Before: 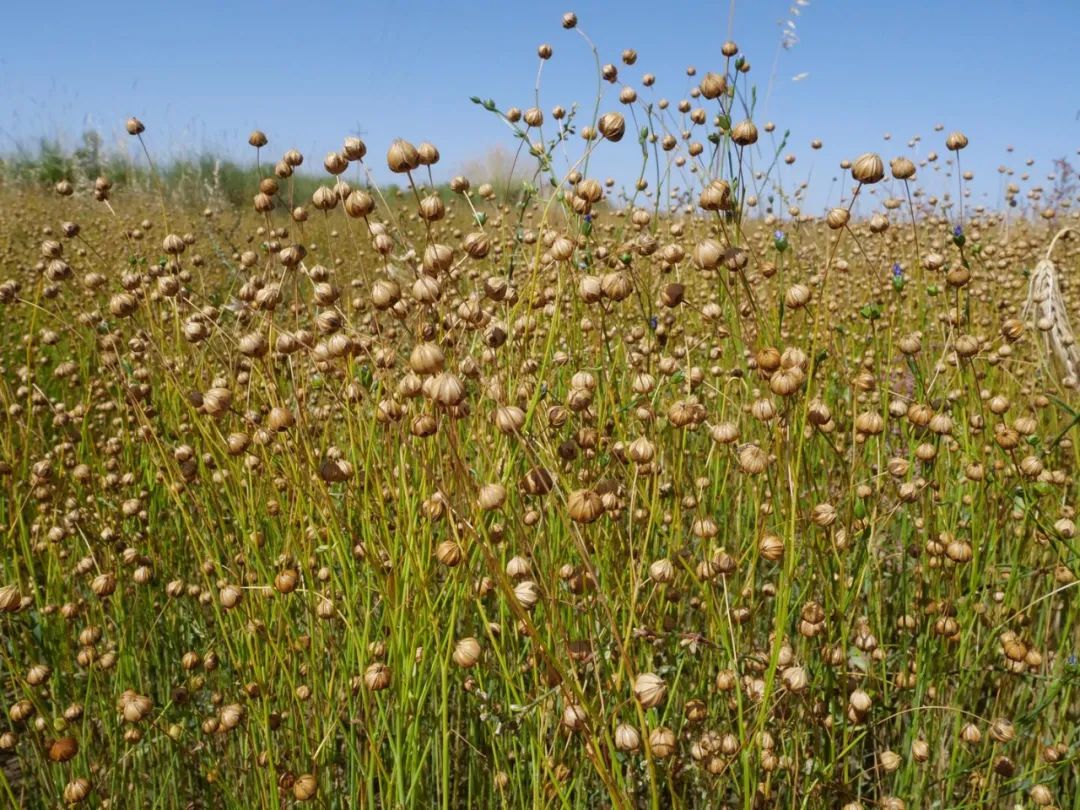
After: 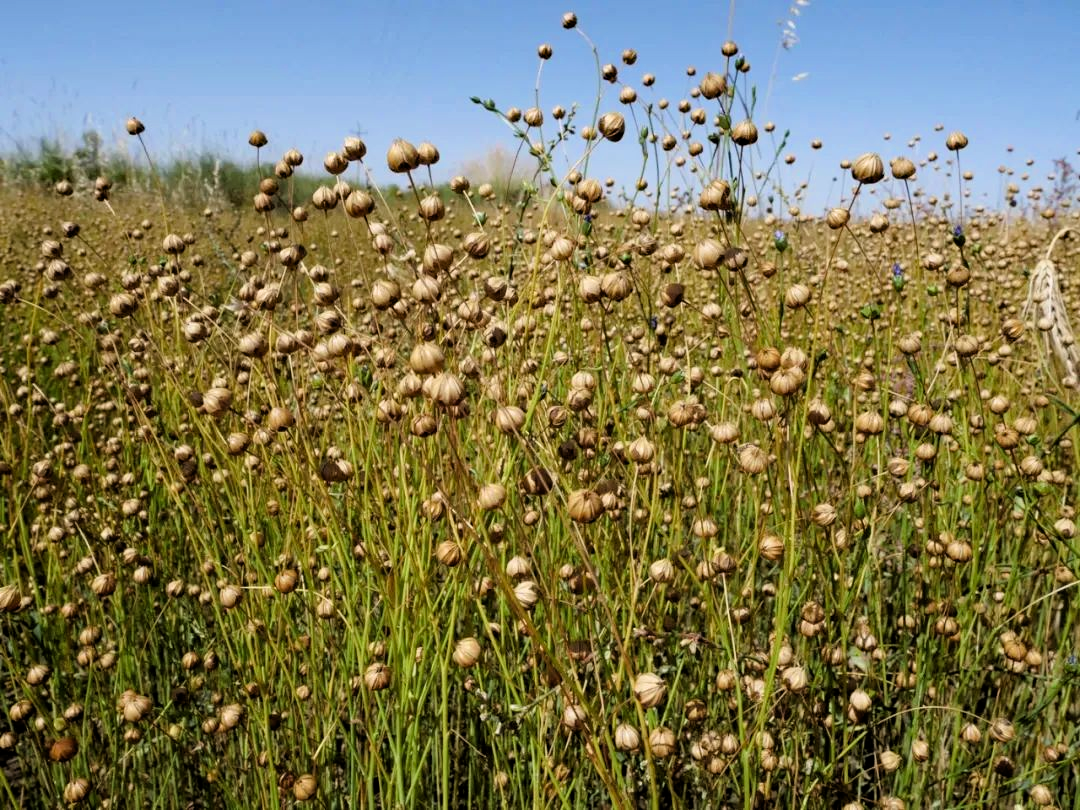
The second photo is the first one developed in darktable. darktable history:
filmic rgb: middle gray luminance 8.66%, black relative exposure -6.26 EV, white relative exposure 2.72 EV, target black luminance 0%, hardness 4.73, latitude 74.17%, contrast 1.336, shadows ↔ highlights balance 9.75%
haze removal: compatibility mode true, adaptive false
